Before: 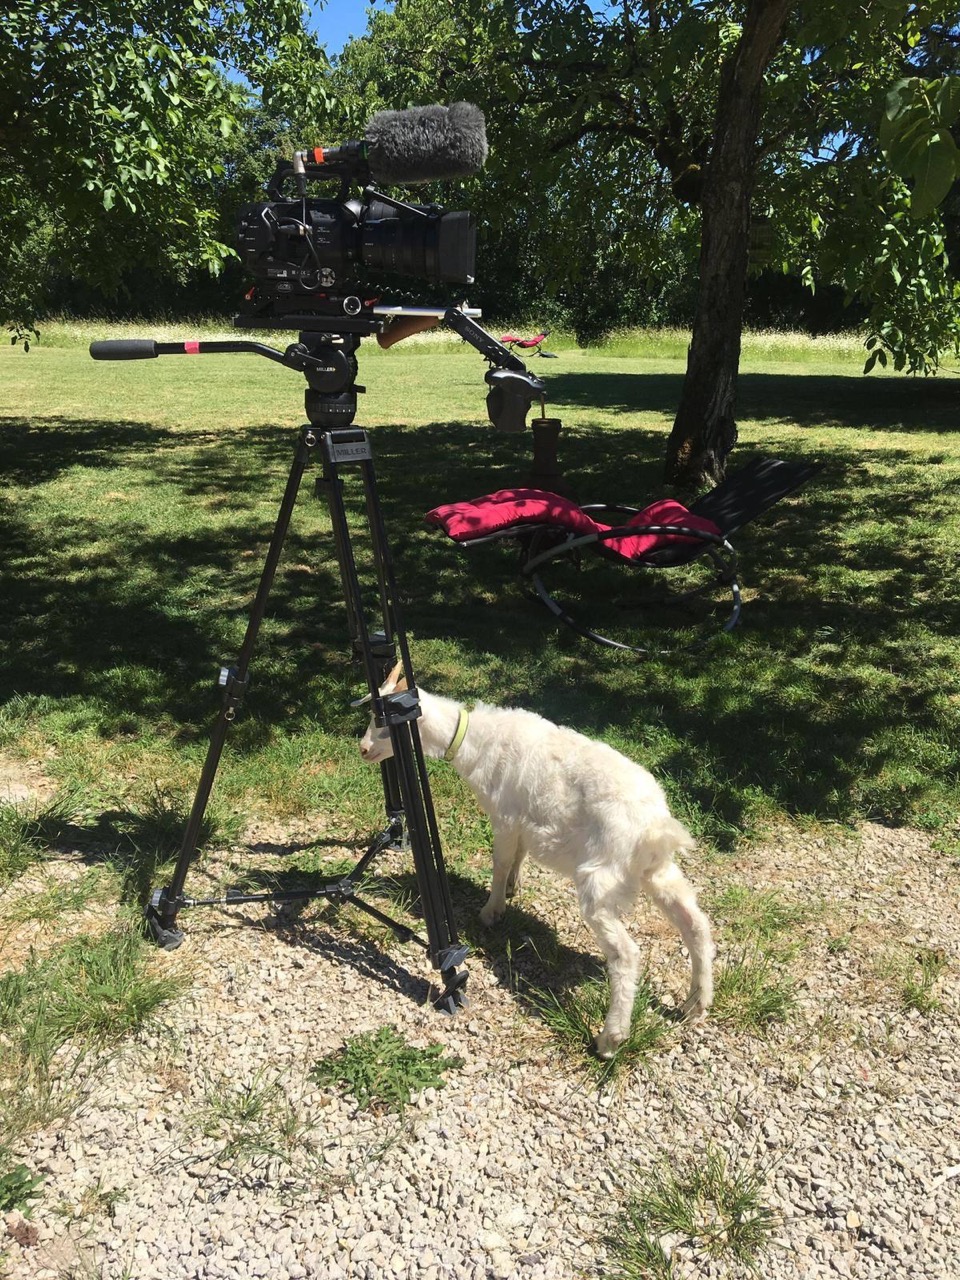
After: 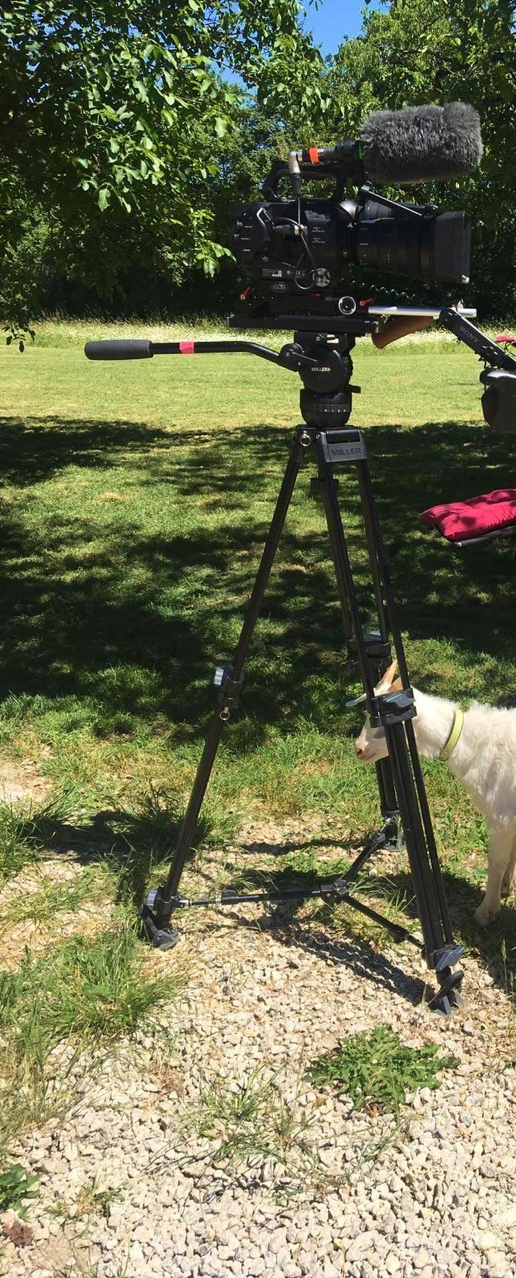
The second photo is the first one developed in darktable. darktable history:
crop: left 0.587%, right 45.588%, bottom 0.086%
velvia: on, module defaults
